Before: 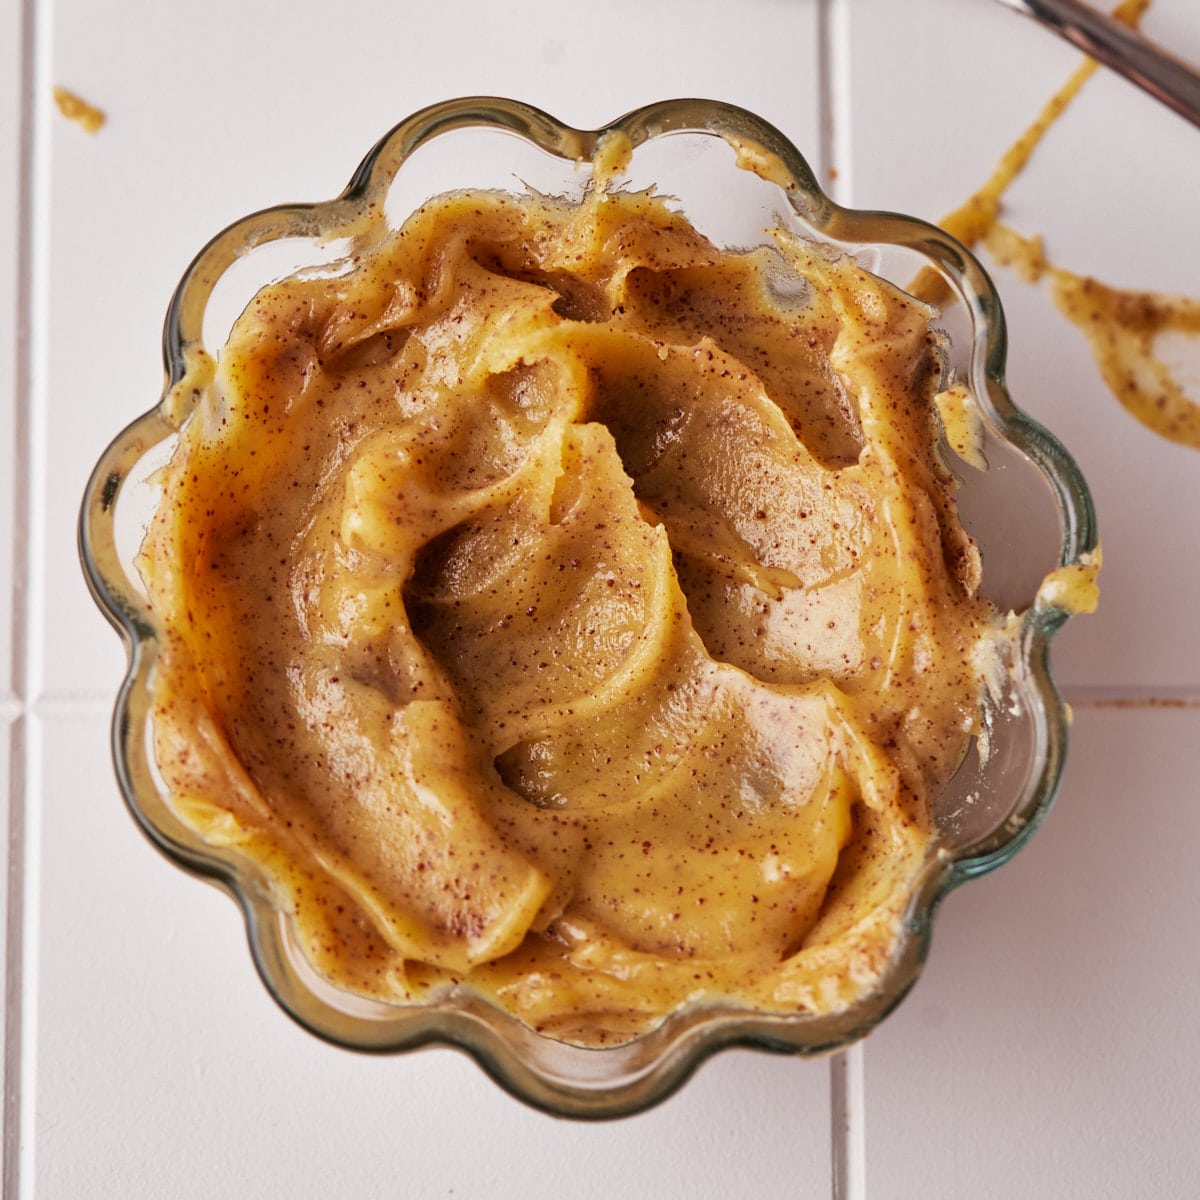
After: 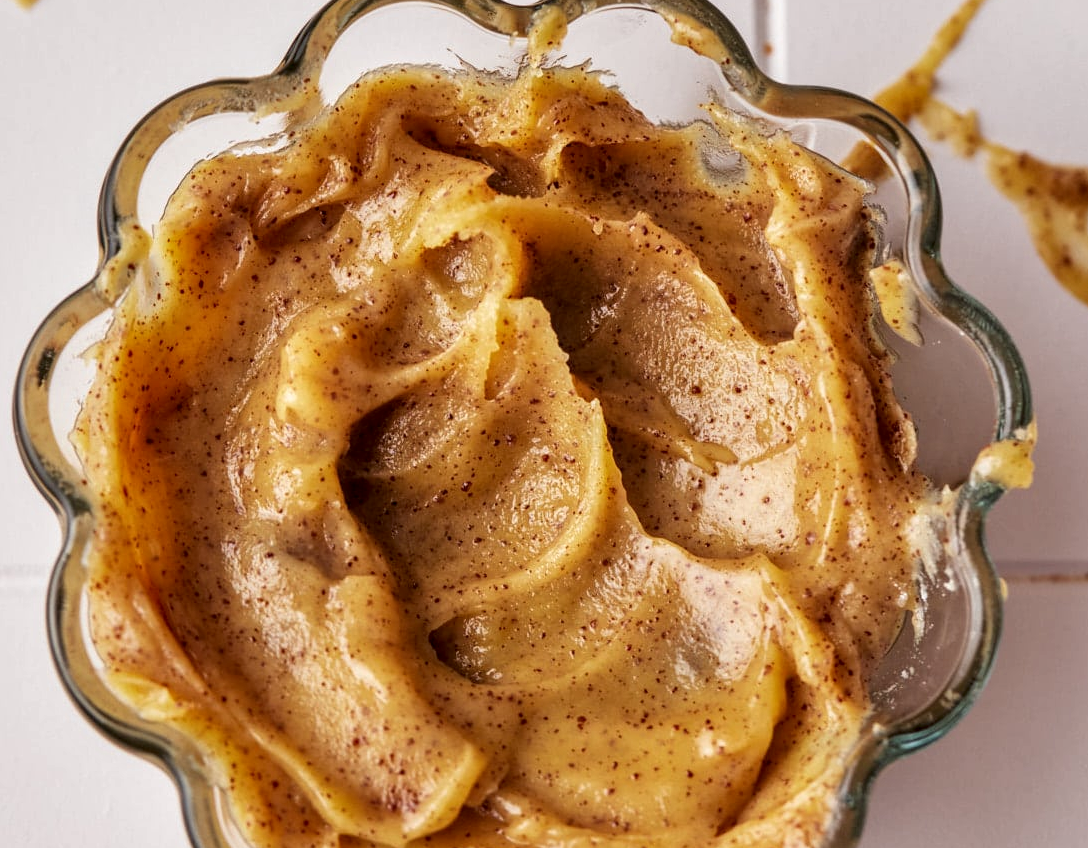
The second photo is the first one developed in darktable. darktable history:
crop: left 5.482%, top 10.446%, right 3.79%, bottom 18.82%
local contrast: detail 130%
